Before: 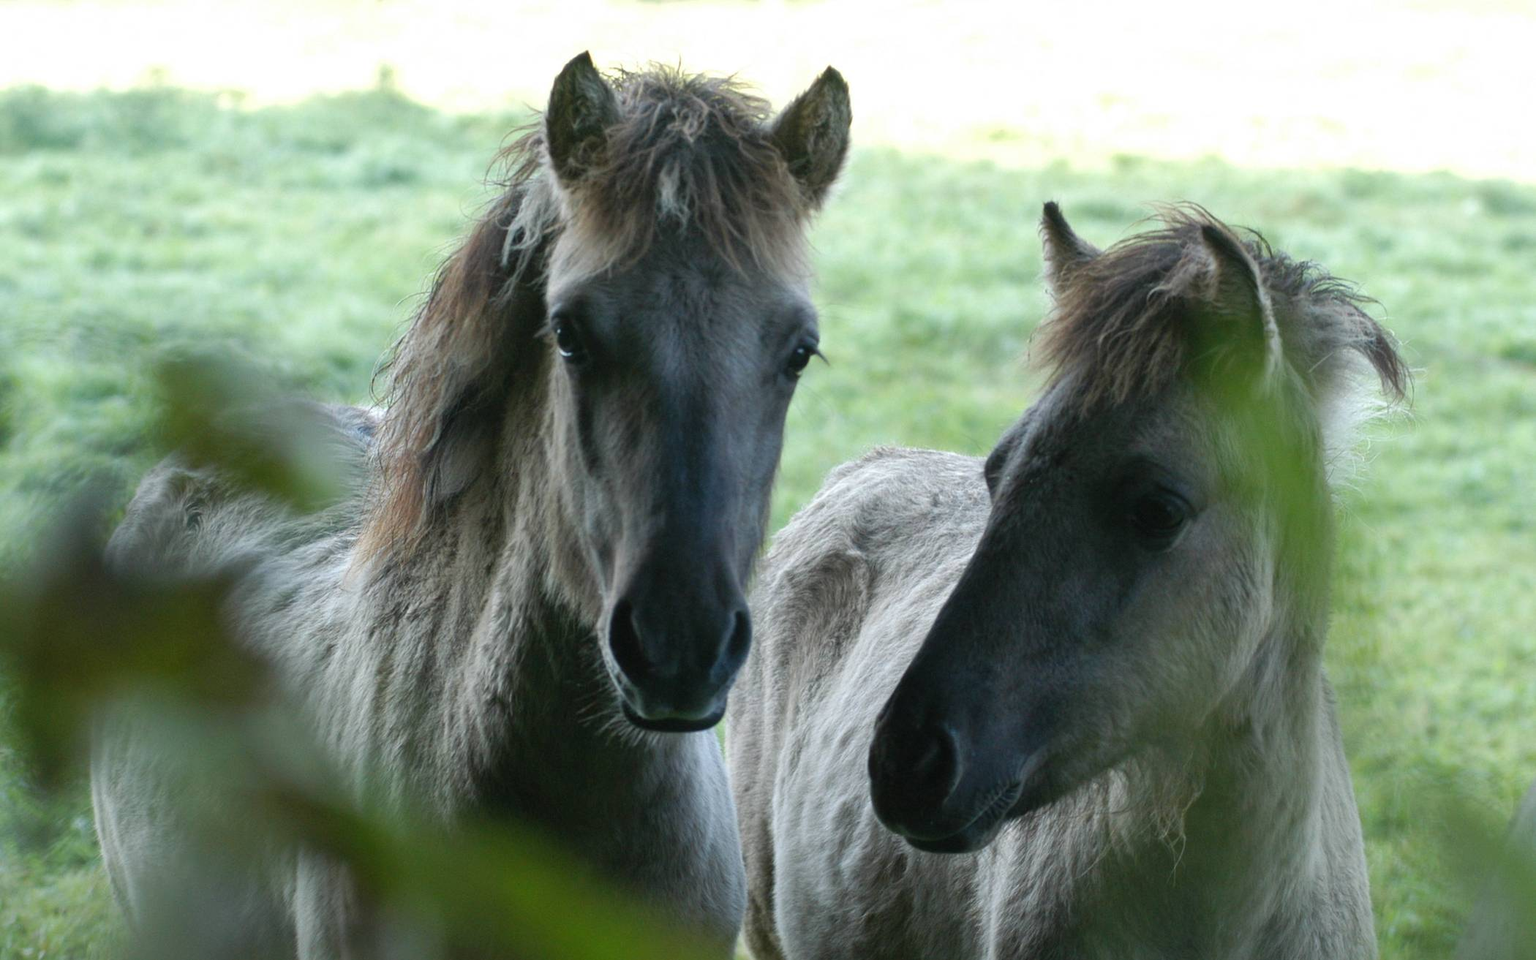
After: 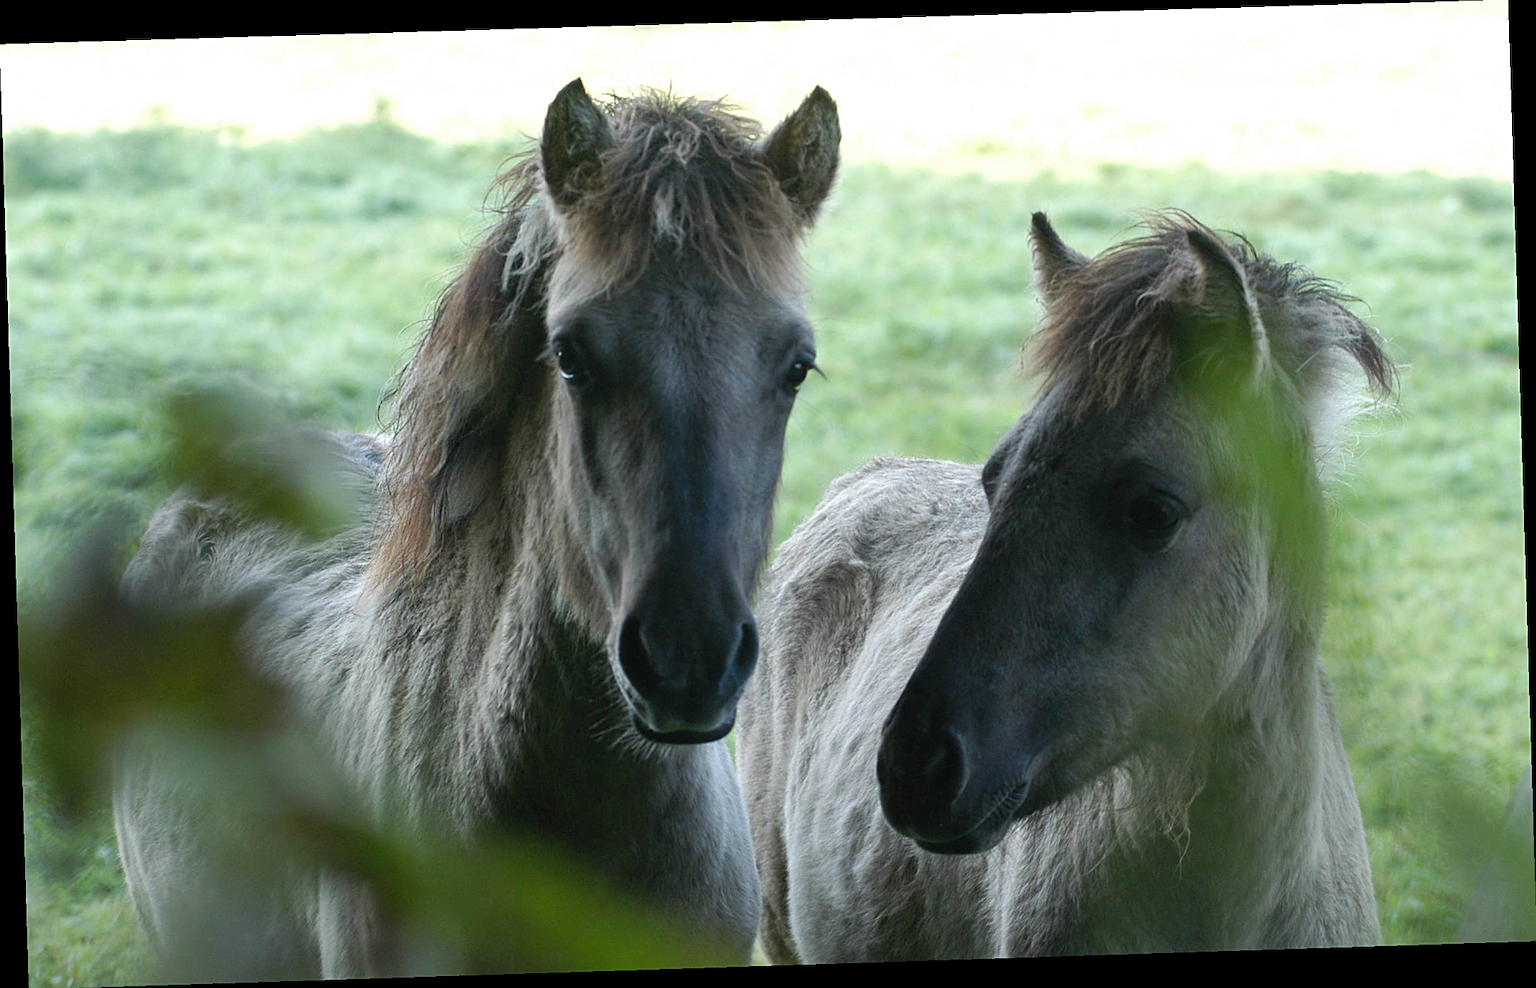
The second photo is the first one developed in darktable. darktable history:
rotate and perspective: rotation -1.77°, lens shift (horizontal) 0.004, automatic cropping off
sharpen: on, module defaults
